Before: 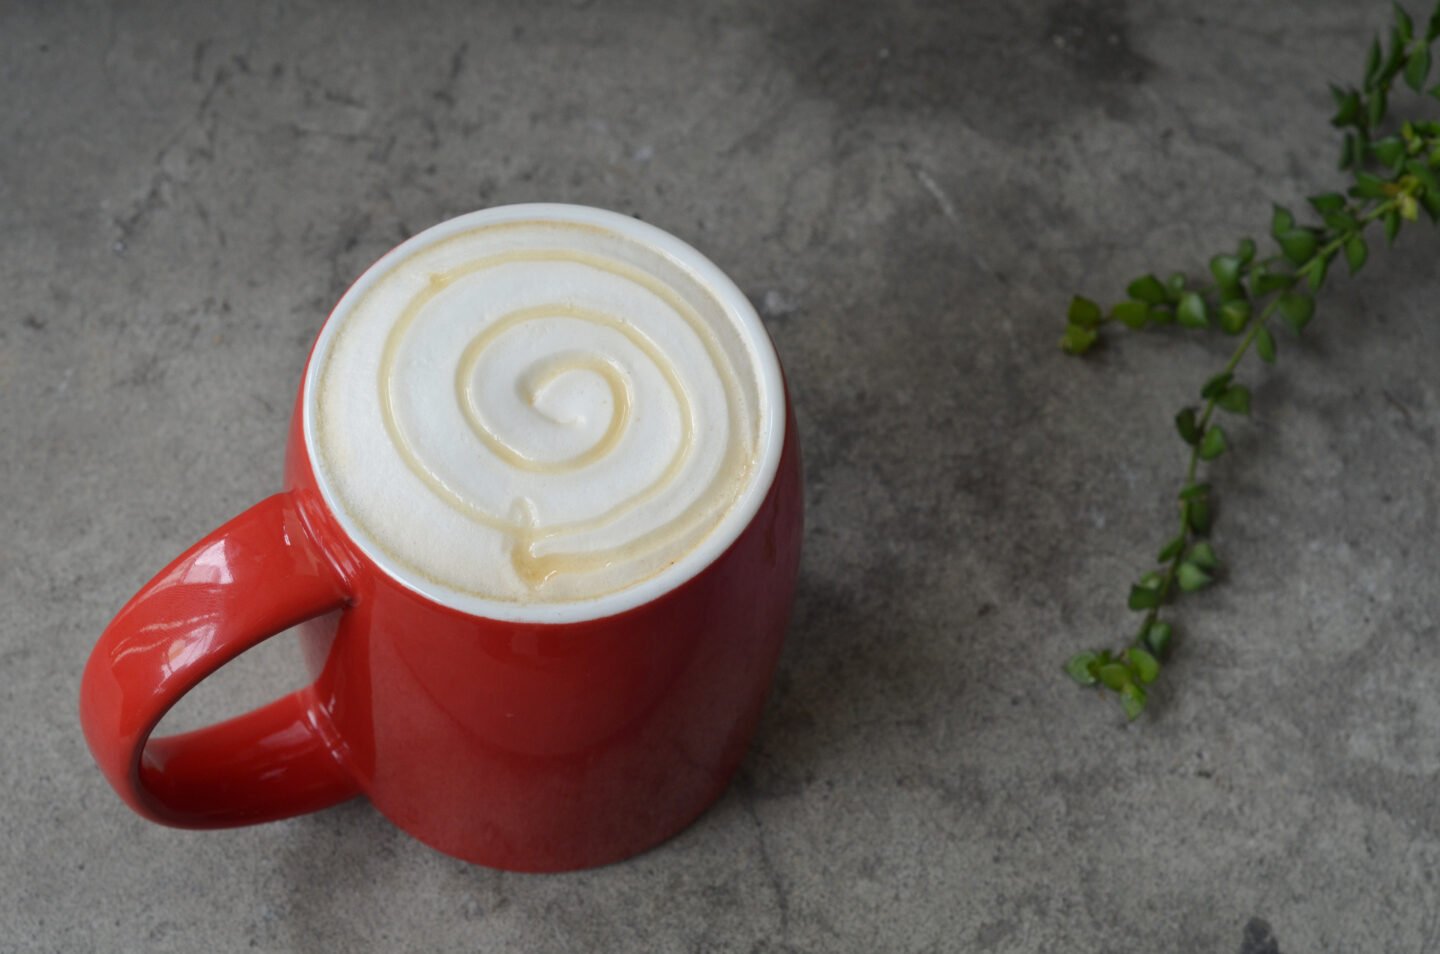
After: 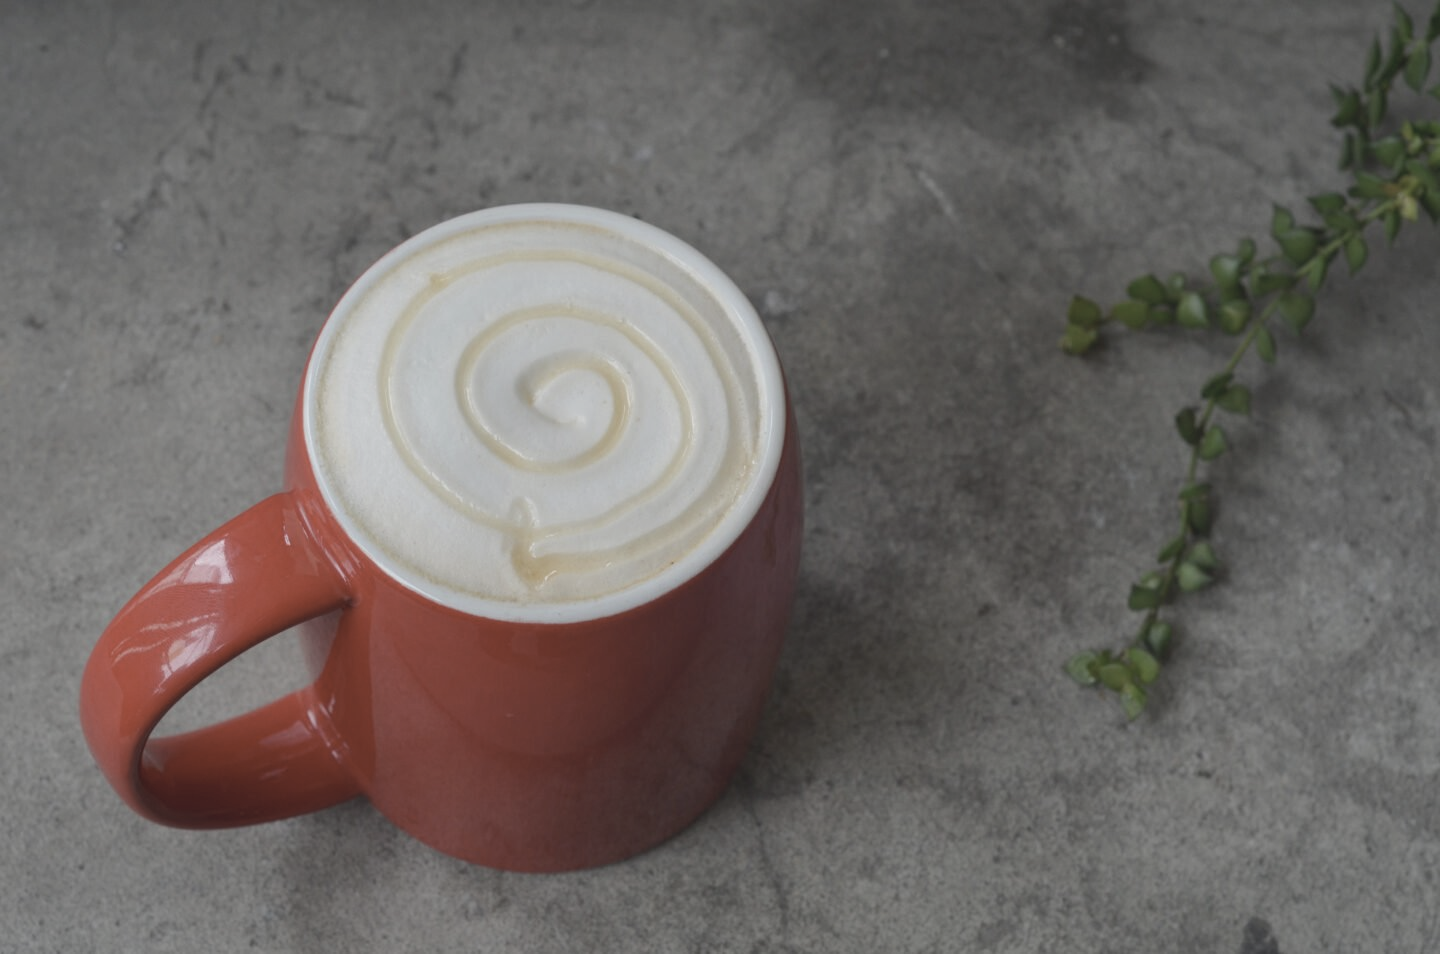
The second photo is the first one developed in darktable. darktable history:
contrast brightness saturation: contrast -0.26, saturation -0.43
local contrast: on, module defaults
